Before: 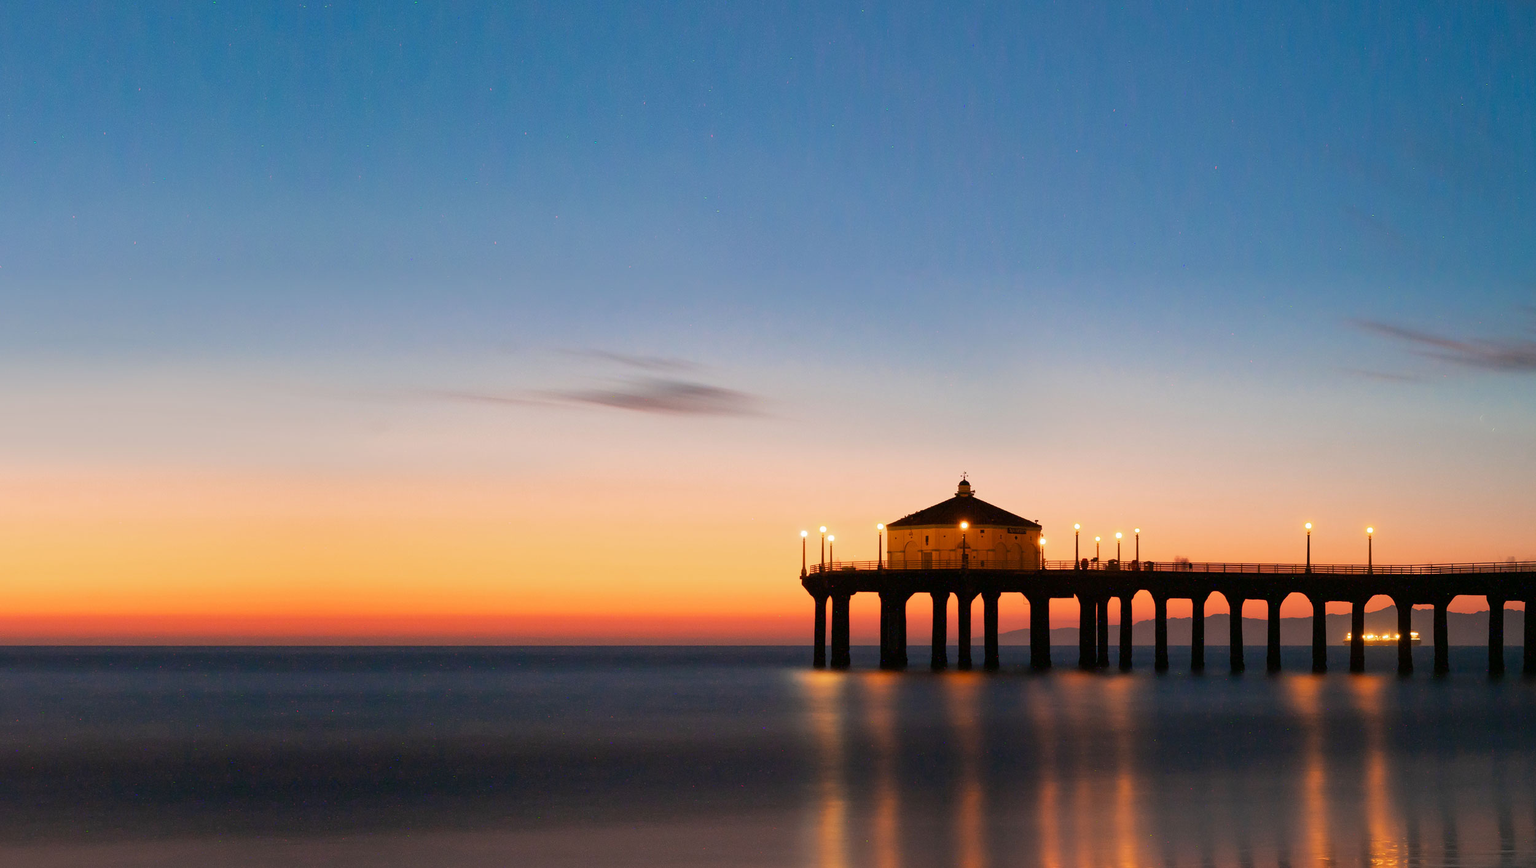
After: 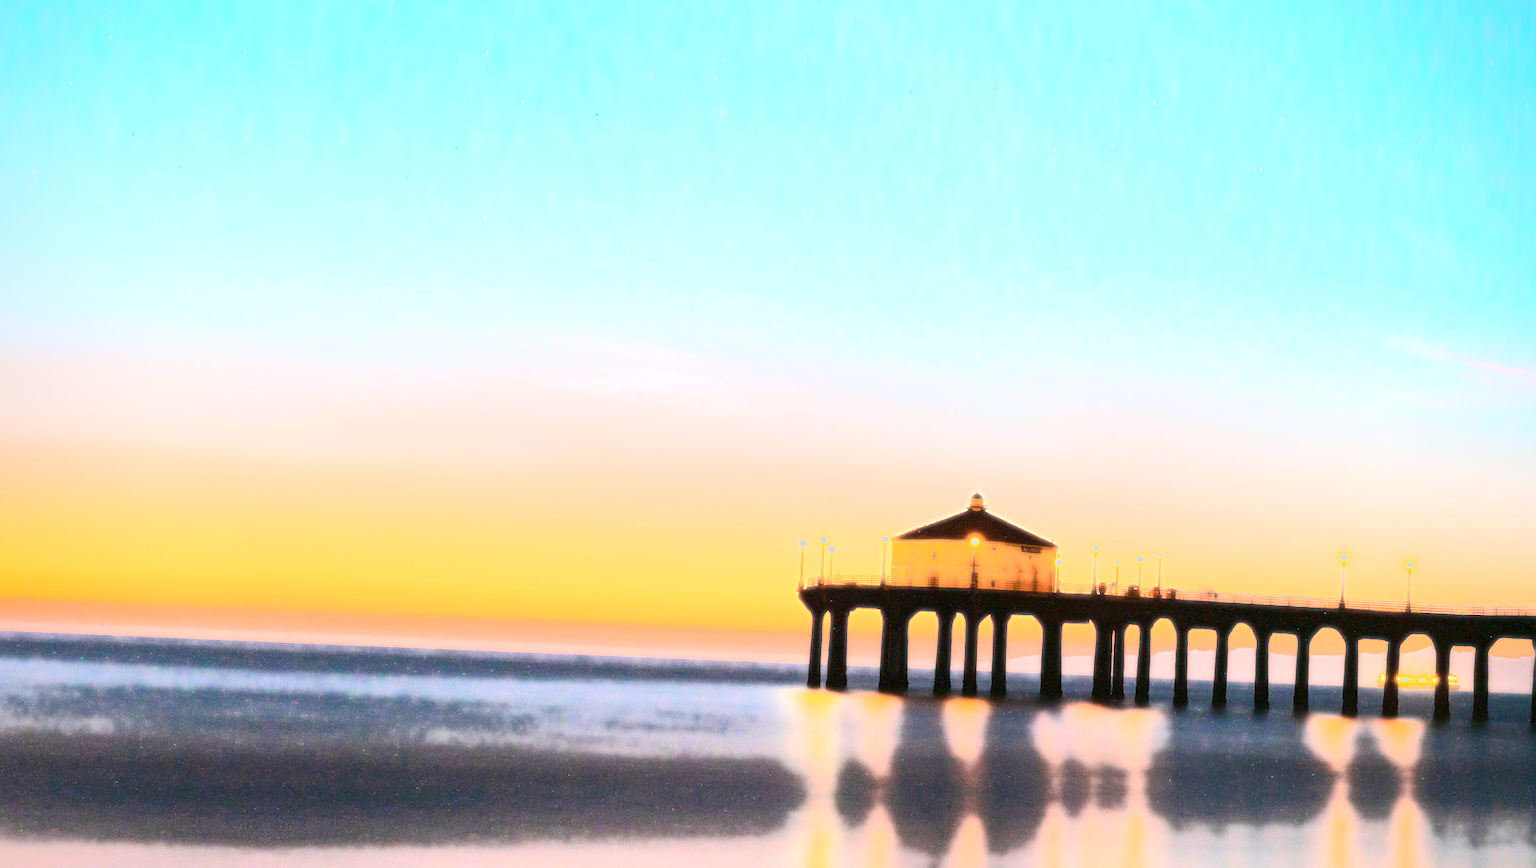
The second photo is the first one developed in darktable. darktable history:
white balance: red 0.988, blue 1.017
rgb curve: curves: ch0 [(0, 0) (0.284, 0.292) (0.505, 0.644) (1, 1)]; ch1 [(0, 0) (0.284, 0.292) (0.505, 0.644) (1, 1)]; ch2 [(0, 0) (0.284, 0.292) (0.505, 0.644) (1, 1)], compensate middle gray true
vignetting: brightness -0.233, saturation 0.141
bloom: size 0%, threshold 54.82%, strength 8.31%
crop and rotate: angle -2.38°
exposure: black level correction 0, exposure 1.741 EV, compensate exposure bias true, compensate highlight preservation false
